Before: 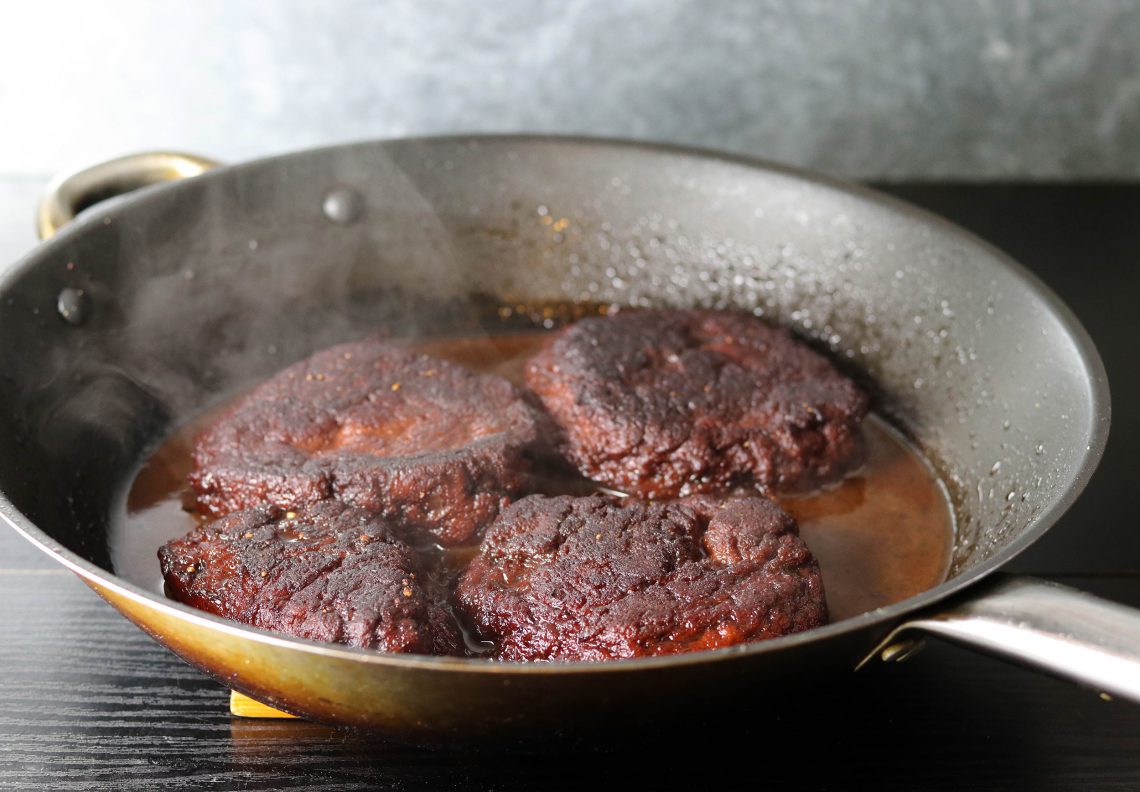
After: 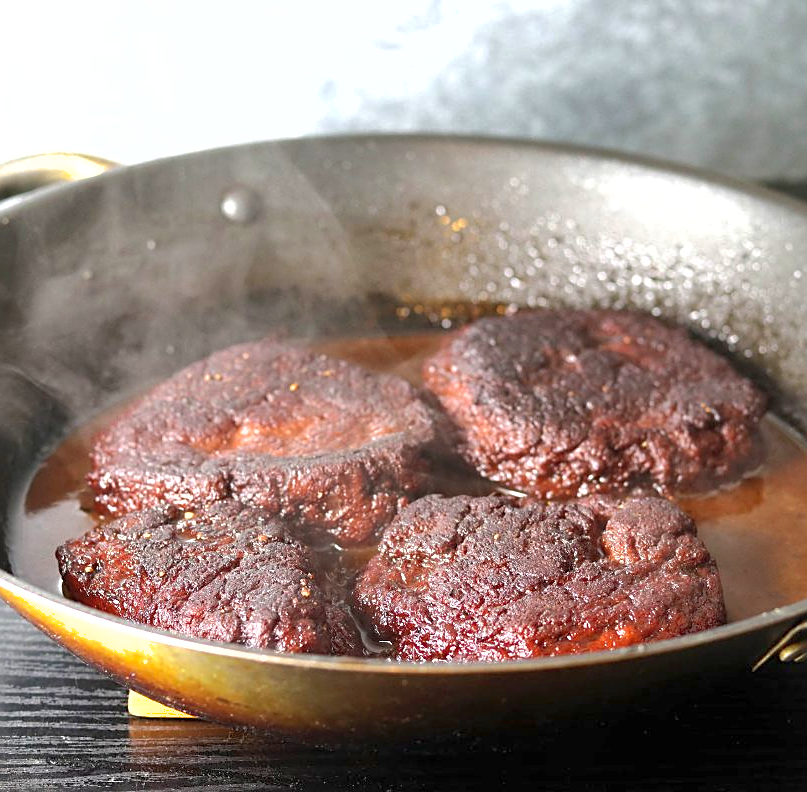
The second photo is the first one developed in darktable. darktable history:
crop and rotate: left 8.992%, right 20.188%
sharpen: on, module defaults
shadows and highlights: on, module defaults
exposure: exposure 0.791 EV, compensate exposure bias true, compensate highlight preservation false
